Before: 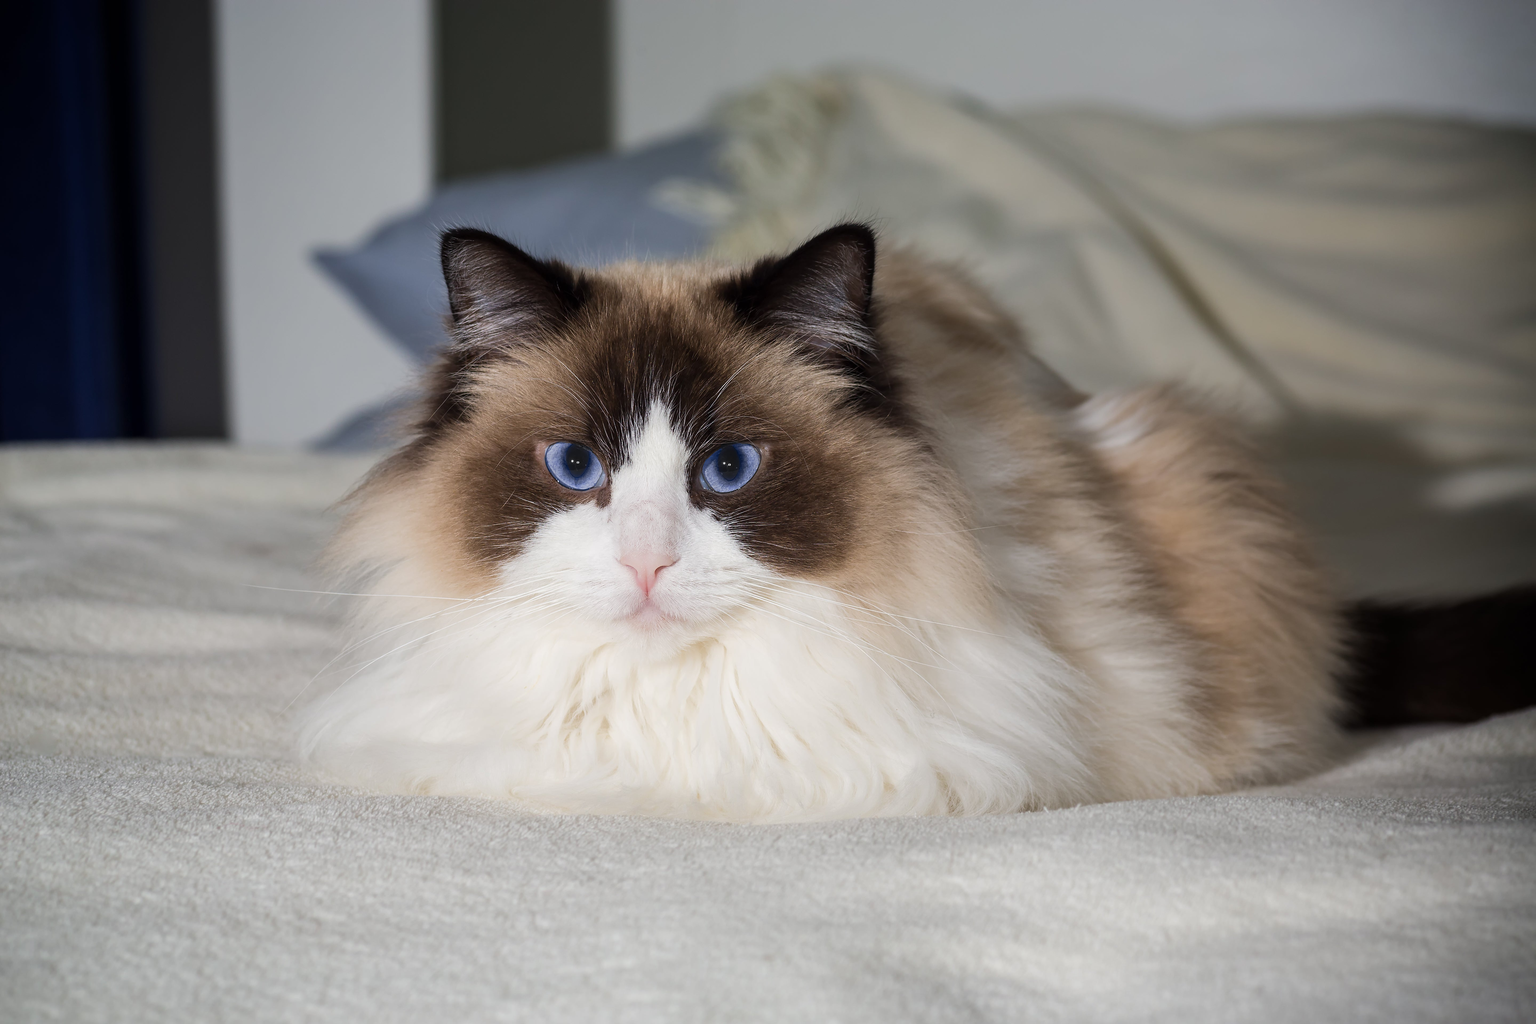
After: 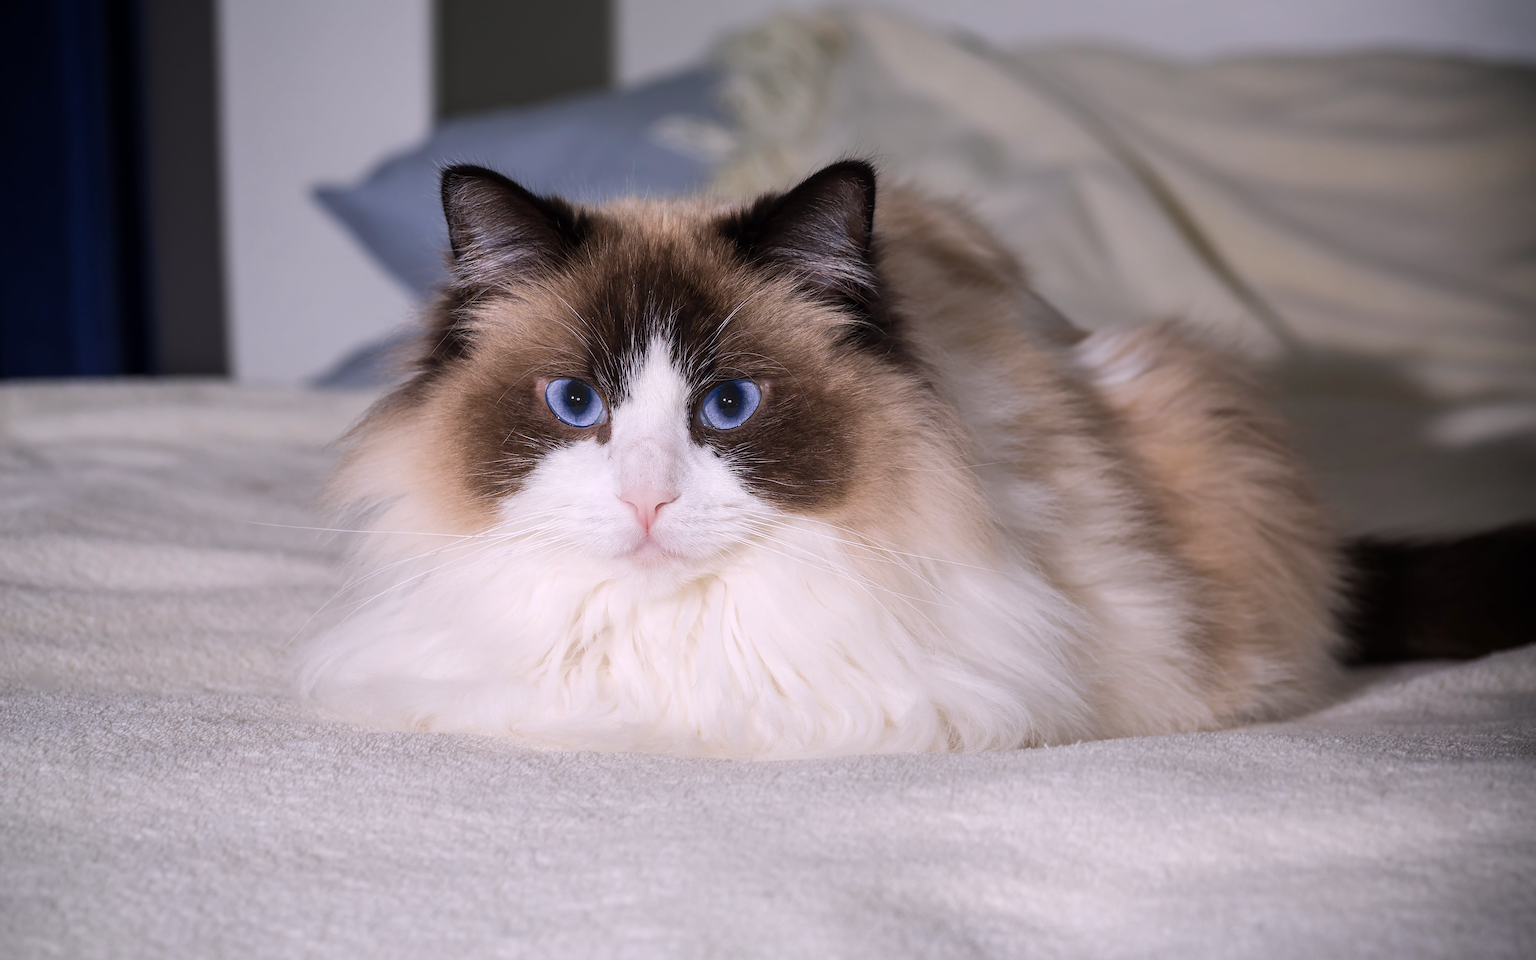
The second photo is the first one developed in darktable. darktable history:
white balance: red 1.05, blue 1.072
crop and rotate: top 6.25%
